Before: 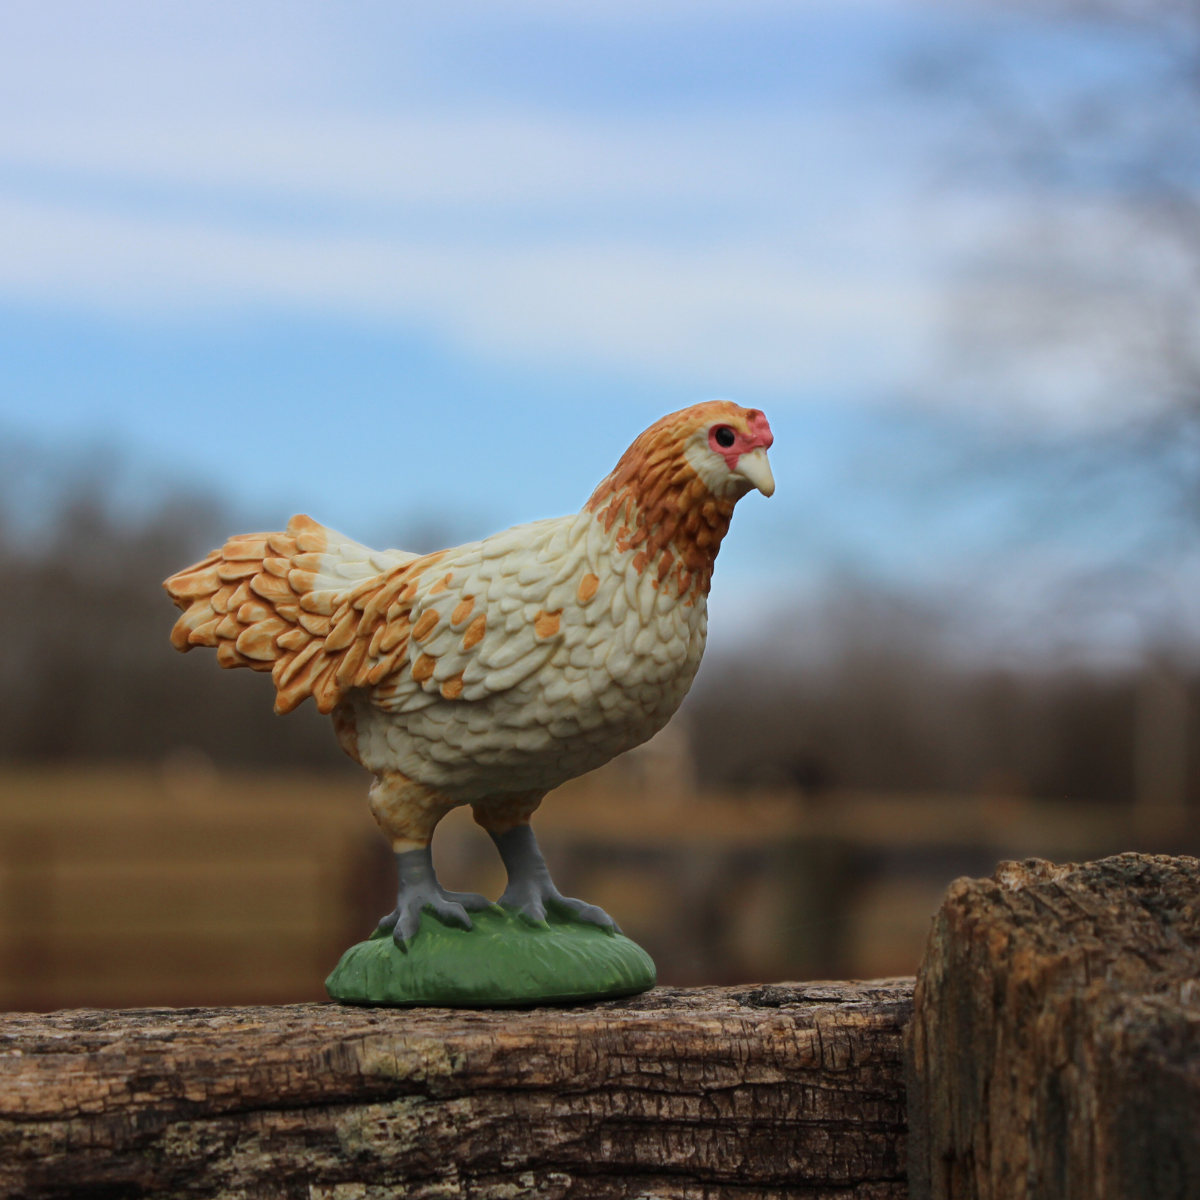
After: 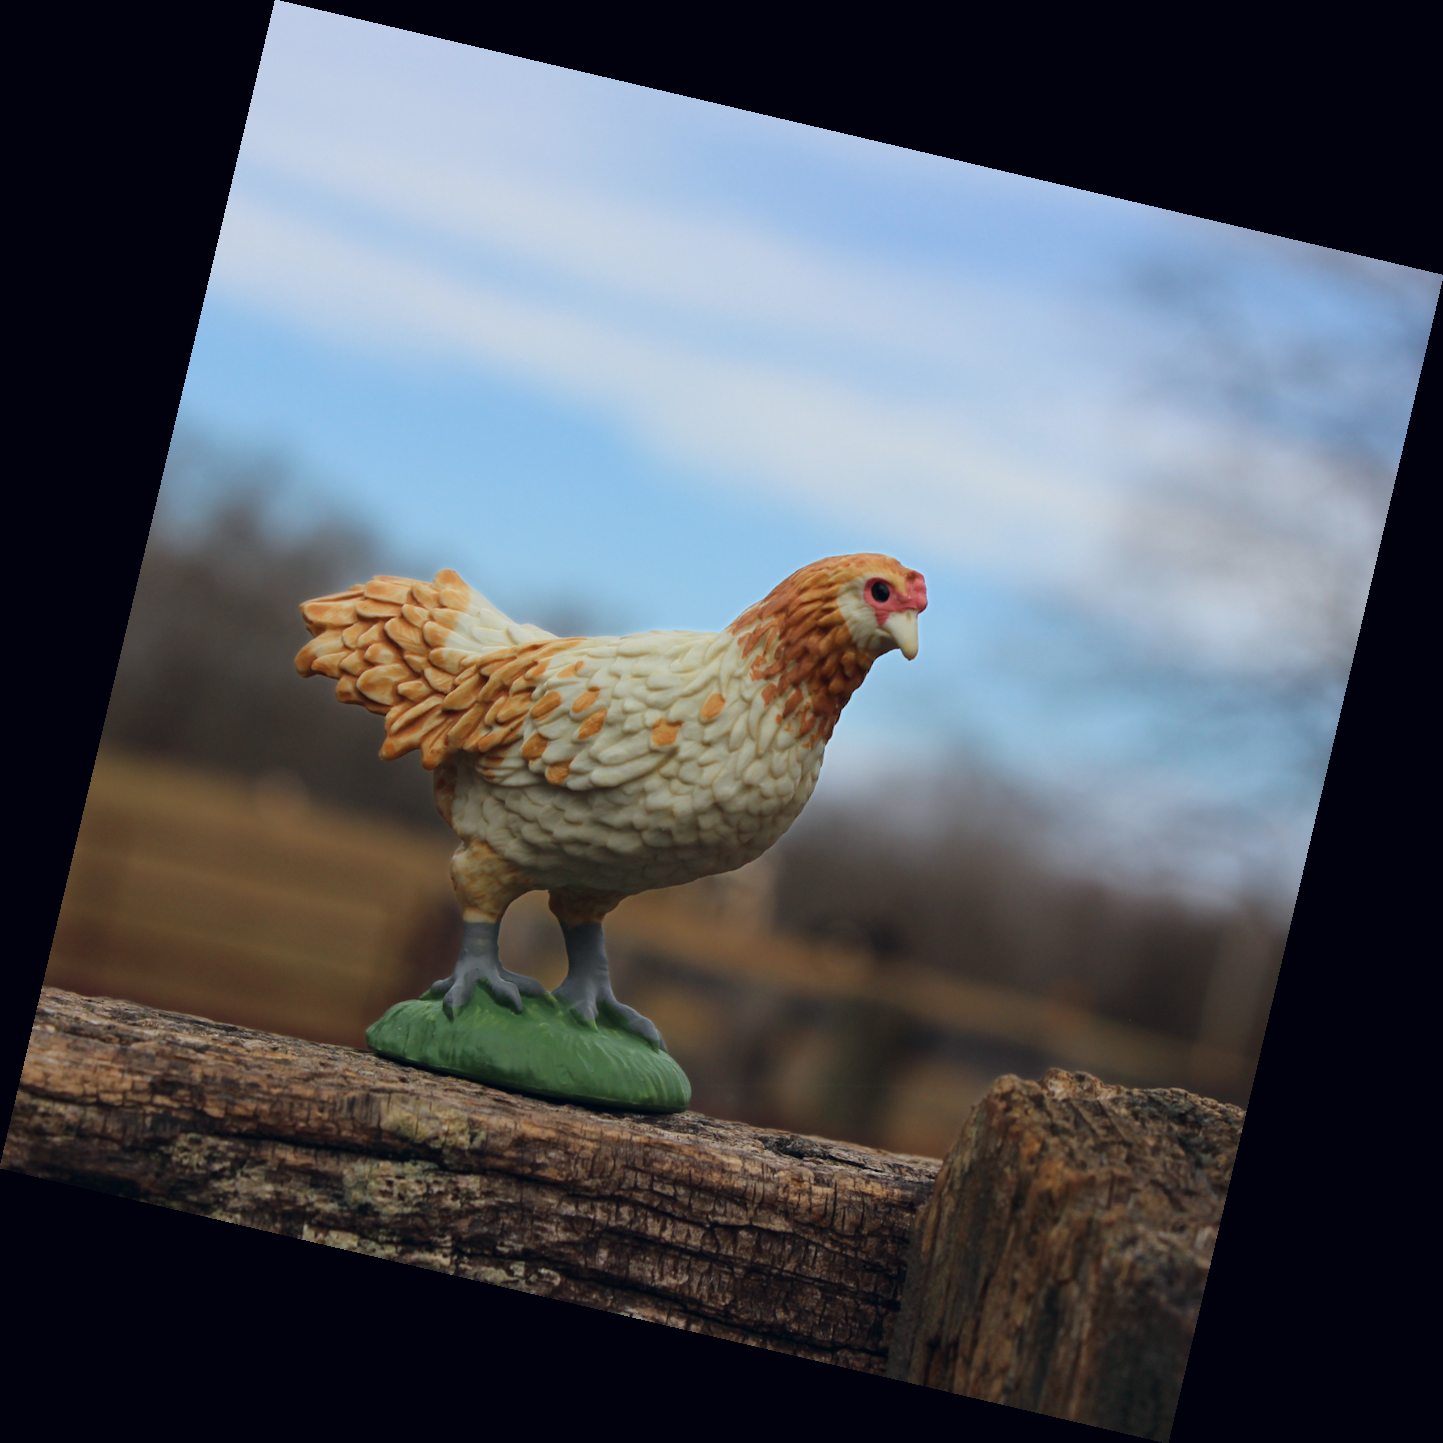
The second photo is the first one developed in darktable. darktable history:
rotate and perspective: rotation 13.27°, automatic cropping off
color correction: highlights a* 0.207, highlights b* 2.7, shadows a* -0.874, shadows b* -4.78
